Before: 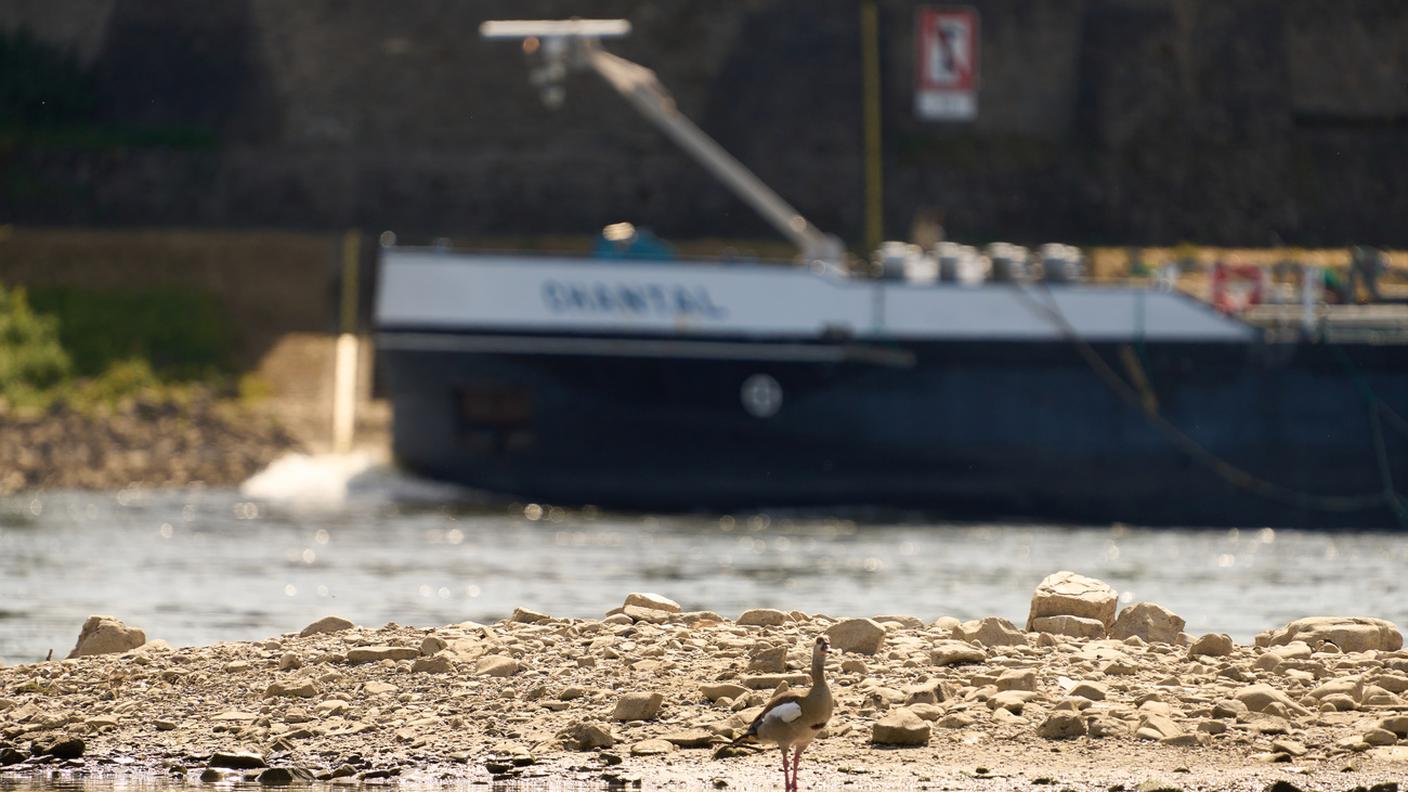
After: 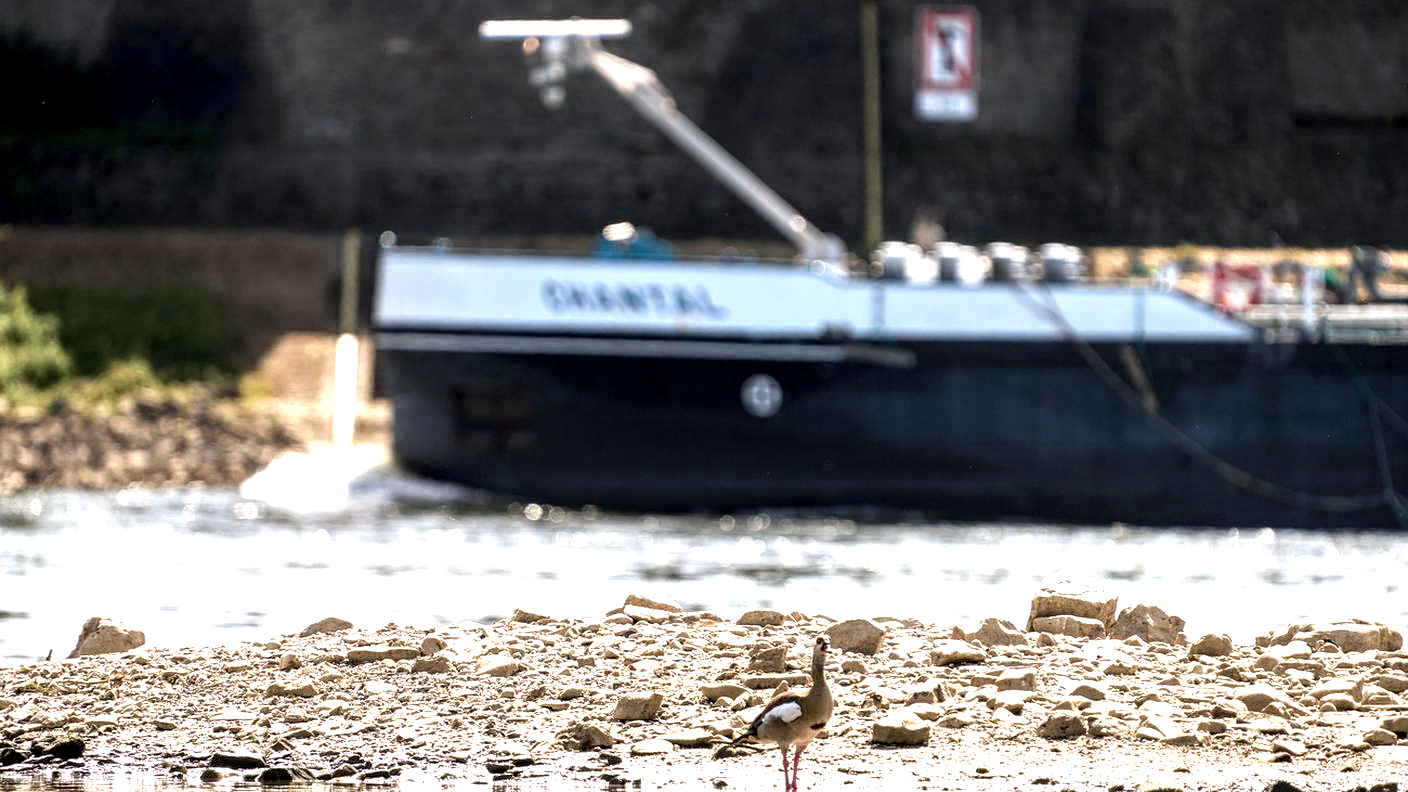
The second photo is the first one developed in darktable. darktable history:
tone equalizer: -8 EV -1.07 EV, -7 EV -0.977 EV, -6 EV -0.832 EV, -5 EV -0.606 EV, -3 EV 0.583 EV, -2 EV 0.888 EV, -1 EV 0.995 EV, +0 EV 1.07 EV
local contrast: highlights 65%, shadows 54%, detail 168%, midtone range 0.514
color correction: highlights a* -0.694, highlights b* -9.06
